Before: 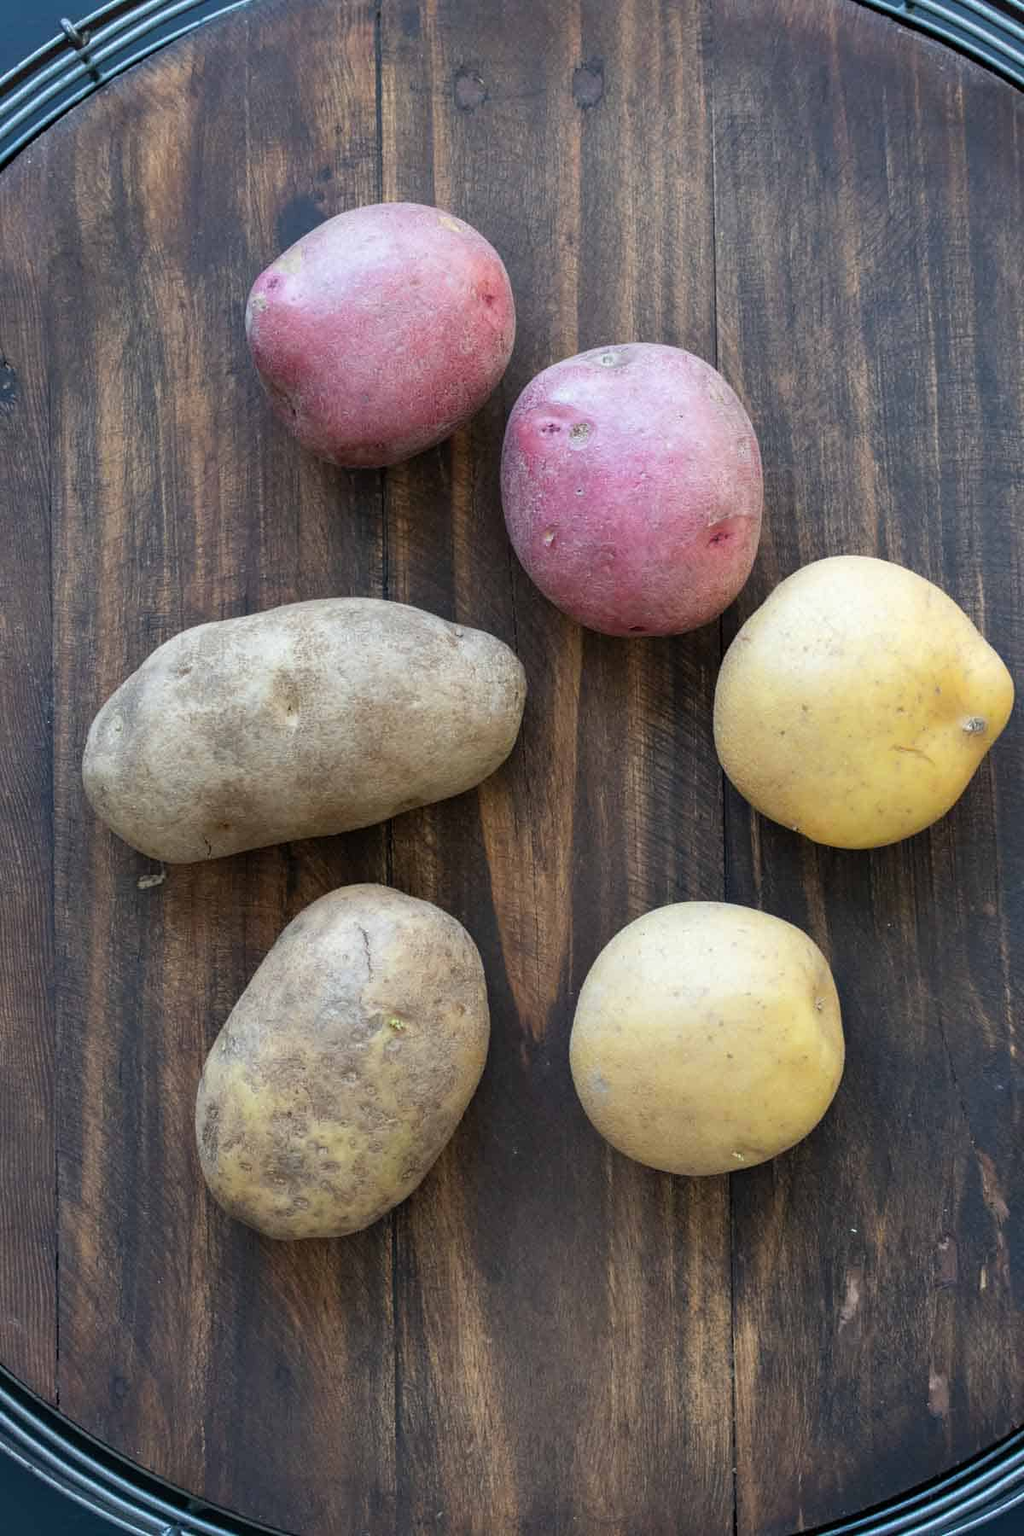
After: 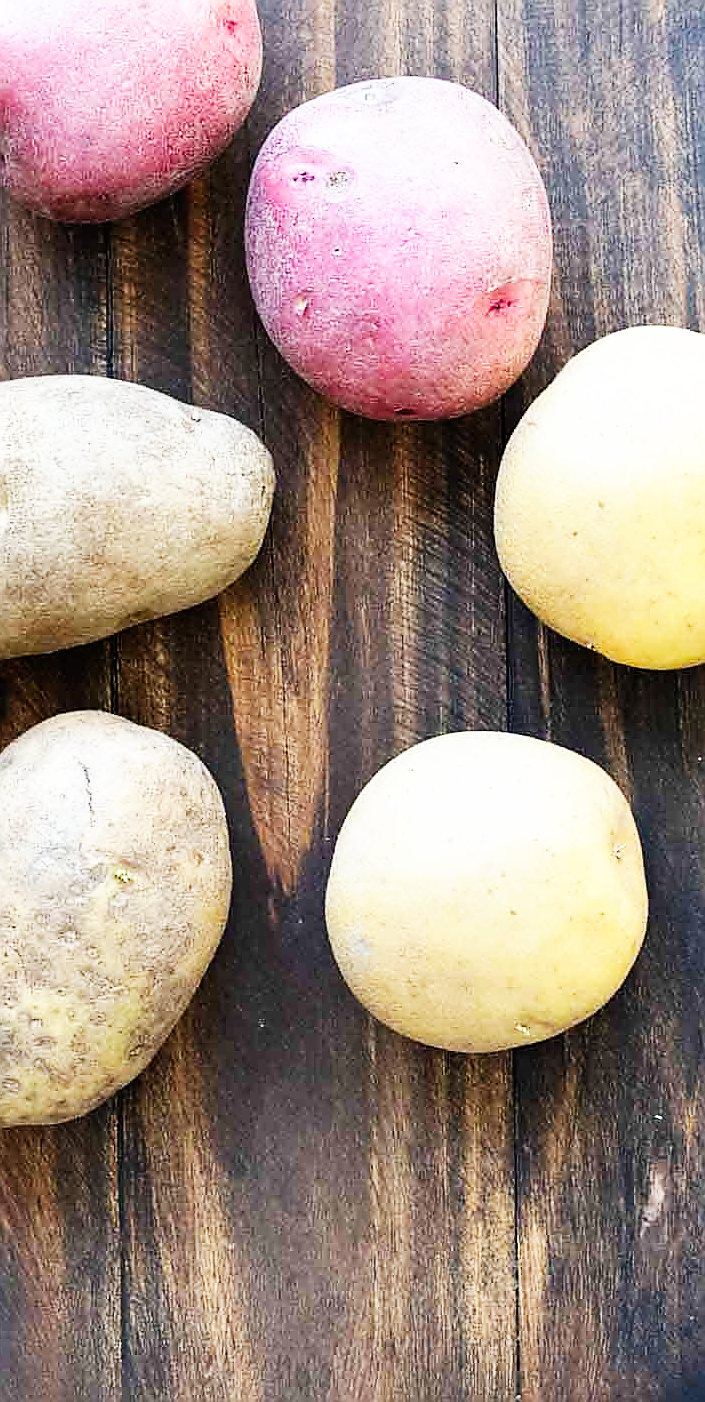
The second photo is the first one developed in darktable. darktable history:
base curve: curves: ch0 [(0, 0) (0.007, 0.004) (0.027, 0.03) (0.046, 0.07) (0.207, 0.54) (0.442, 0.872) (0.673, 0.972) (1, 1)], preserve colors none
crop and rotate: left 28.565%, top 18.11%, right 12.66%, bottom 3.963%
sharpen: radius 1.35, amount 1.261, threshold 0.611
